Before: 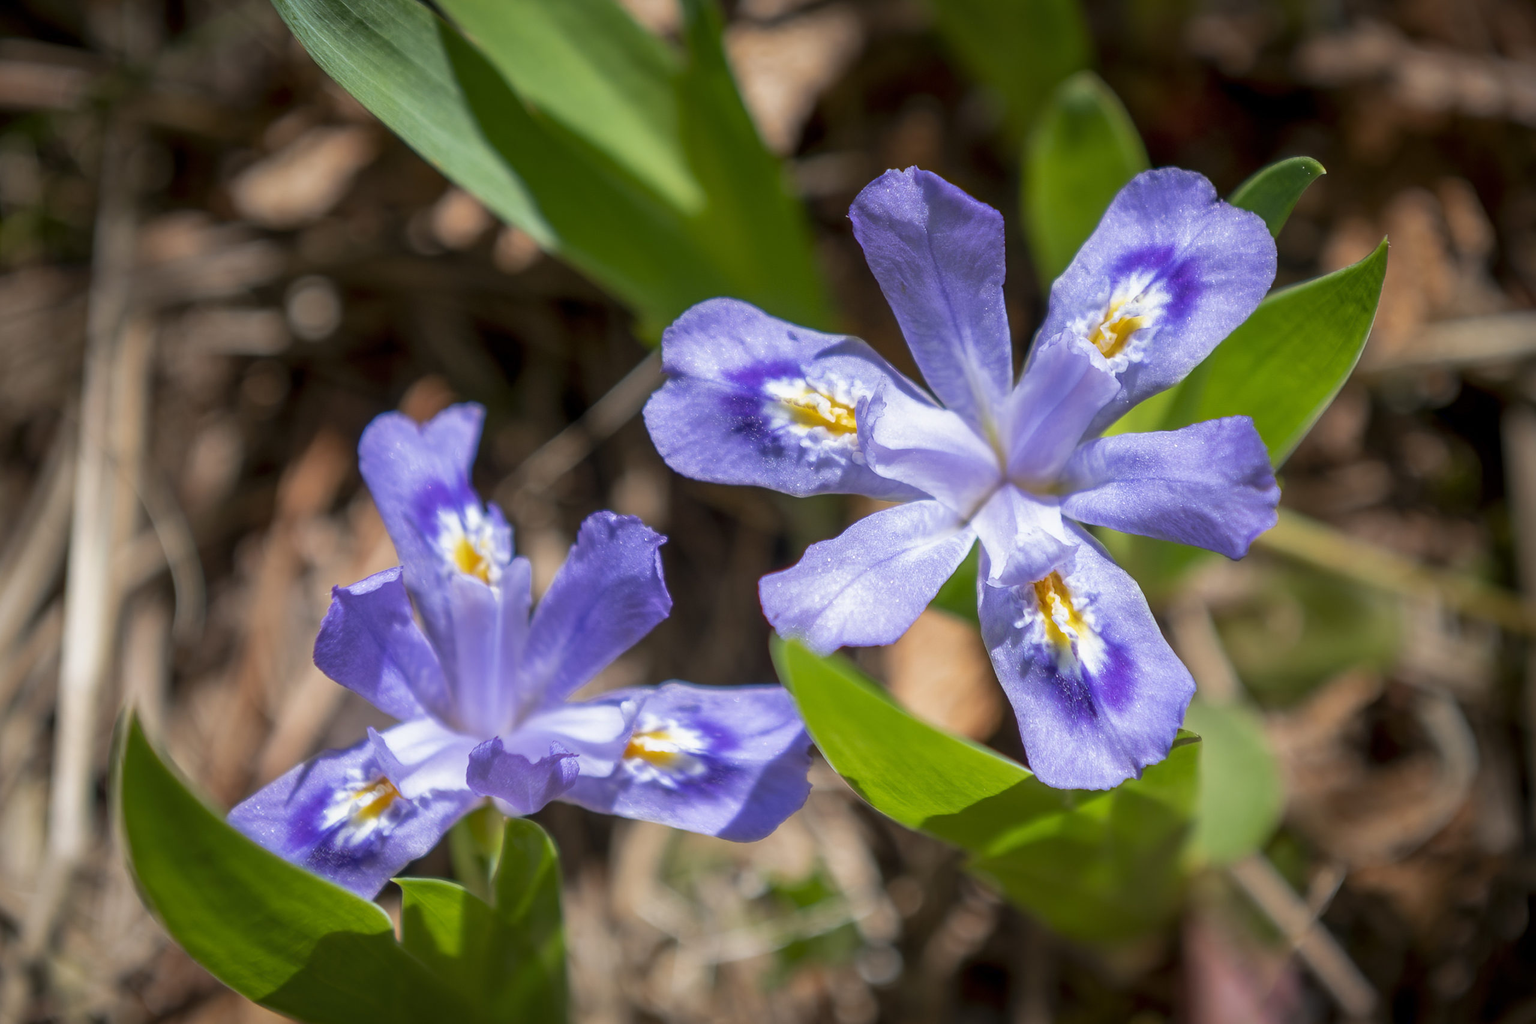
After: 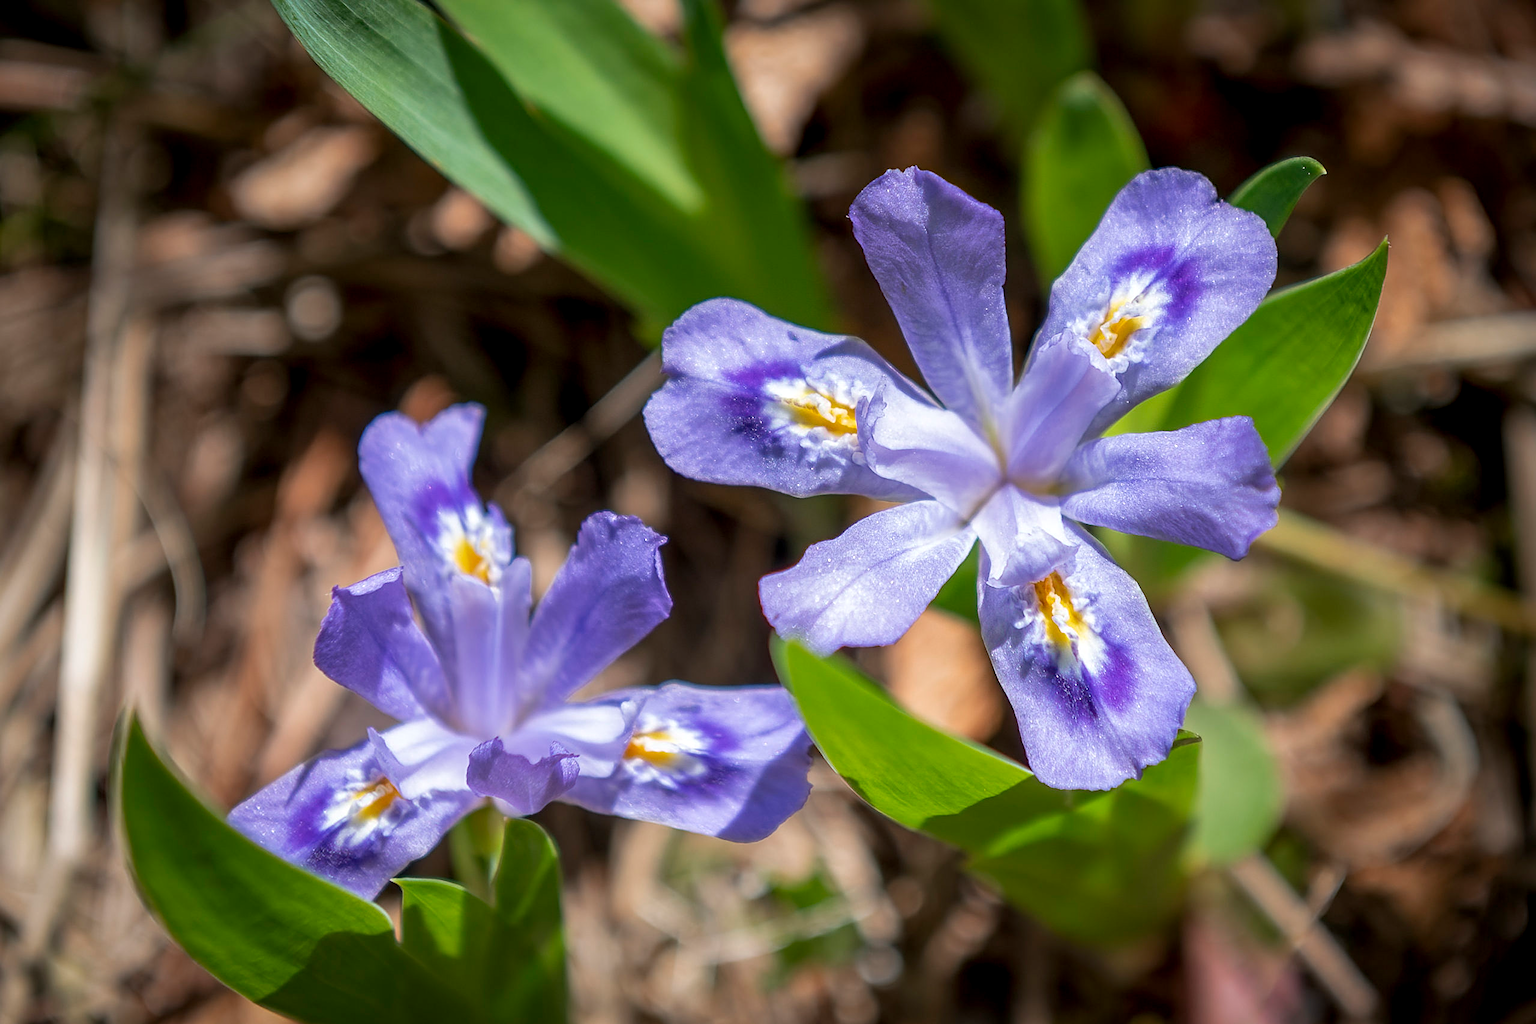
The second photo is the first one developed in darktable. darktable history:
local contrast: highlights 104%, shadows 101%, detail 120%, midtone range 0.2
sharpen: on, module defaults
